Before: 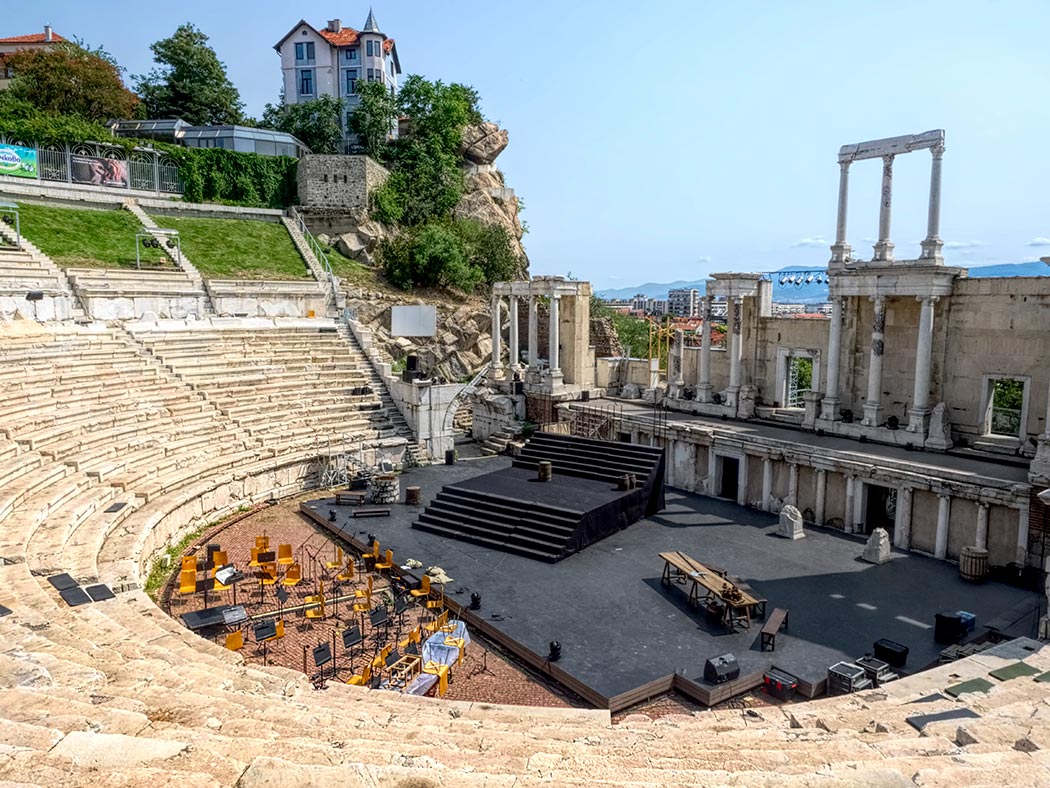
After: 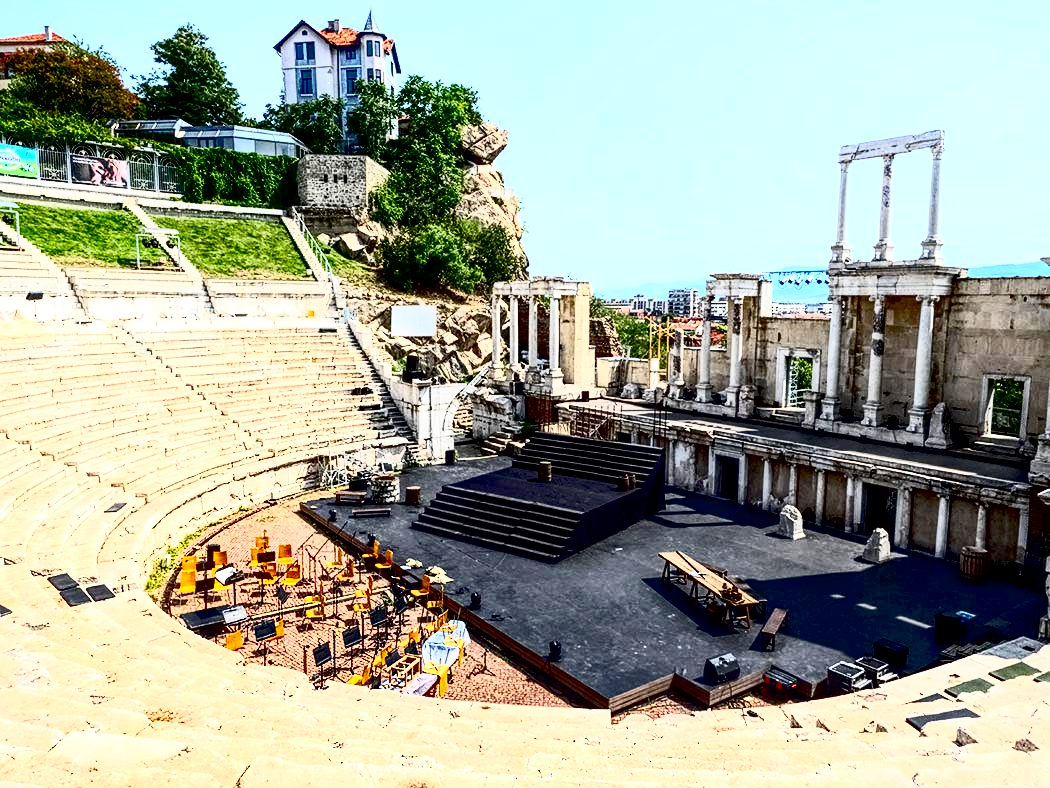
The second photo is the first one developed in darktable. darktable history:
exposure: black level correction 0.031, exposure 0.304 EV, compensate highlight preservation false
contrast brightness saturation: contrast 0.62, brightness 0.34, saturation 0.14
